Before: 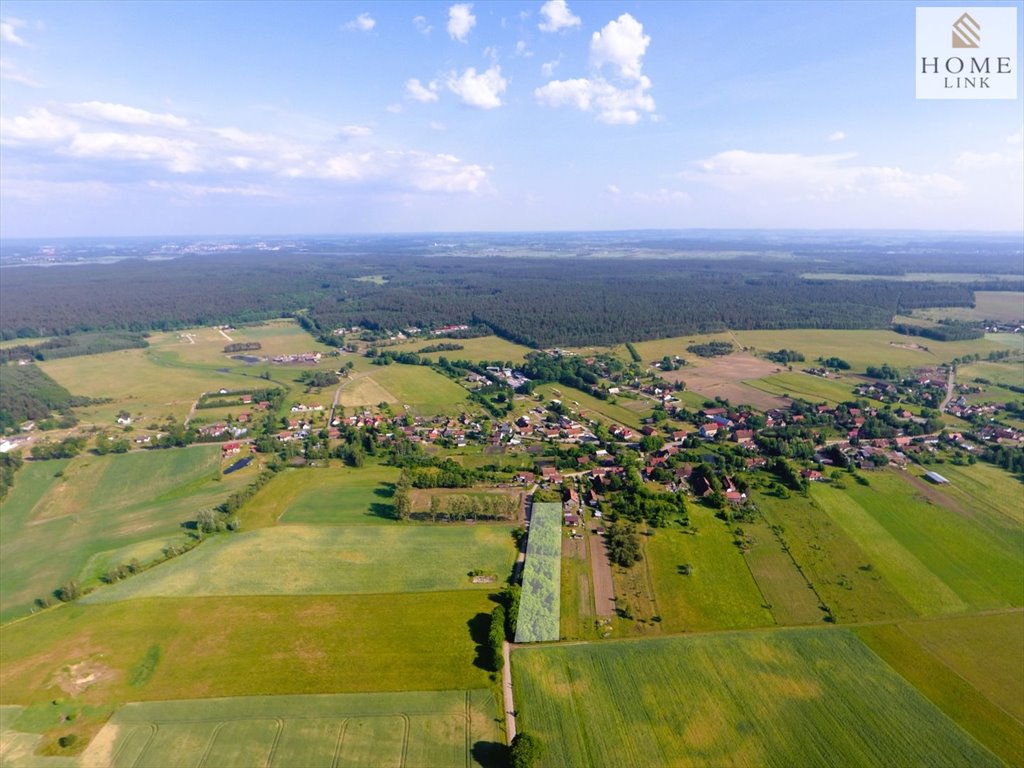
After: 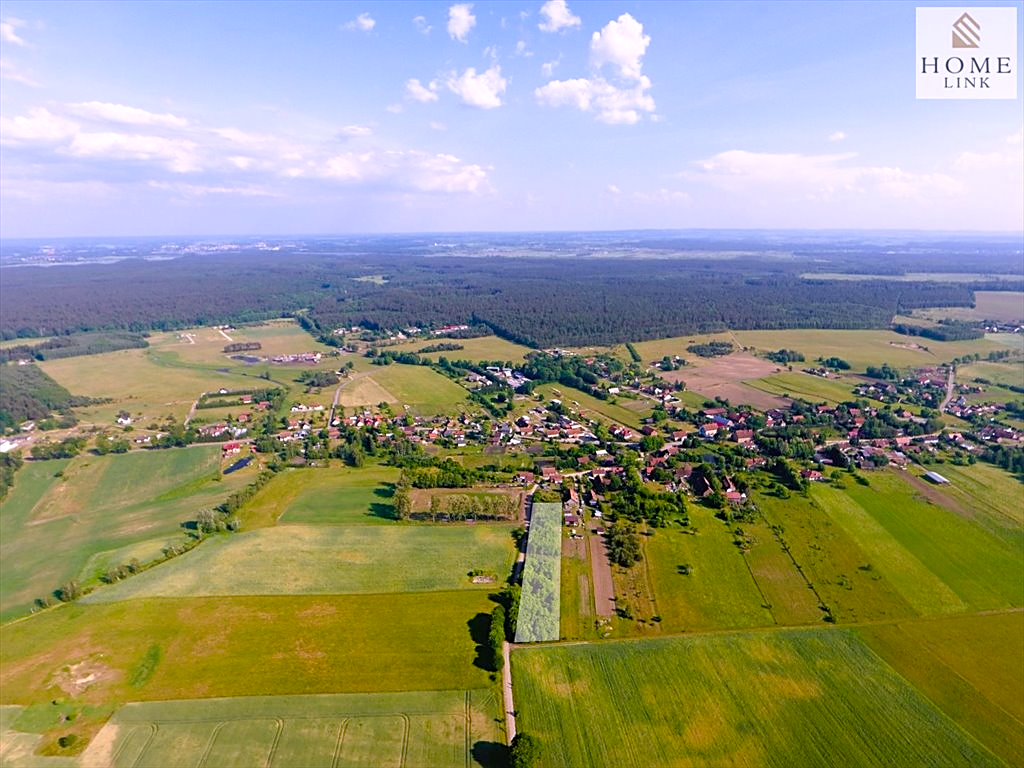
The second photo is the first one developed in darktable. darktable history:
color balance rgb: perceptual saturation grading › global saturation 20%, perceptual saturation grading › highlights -25%, perceptual saturation grading › shadows 25%
sharpen: amount 0.478
white balance: red 1.05, blue 1.072
